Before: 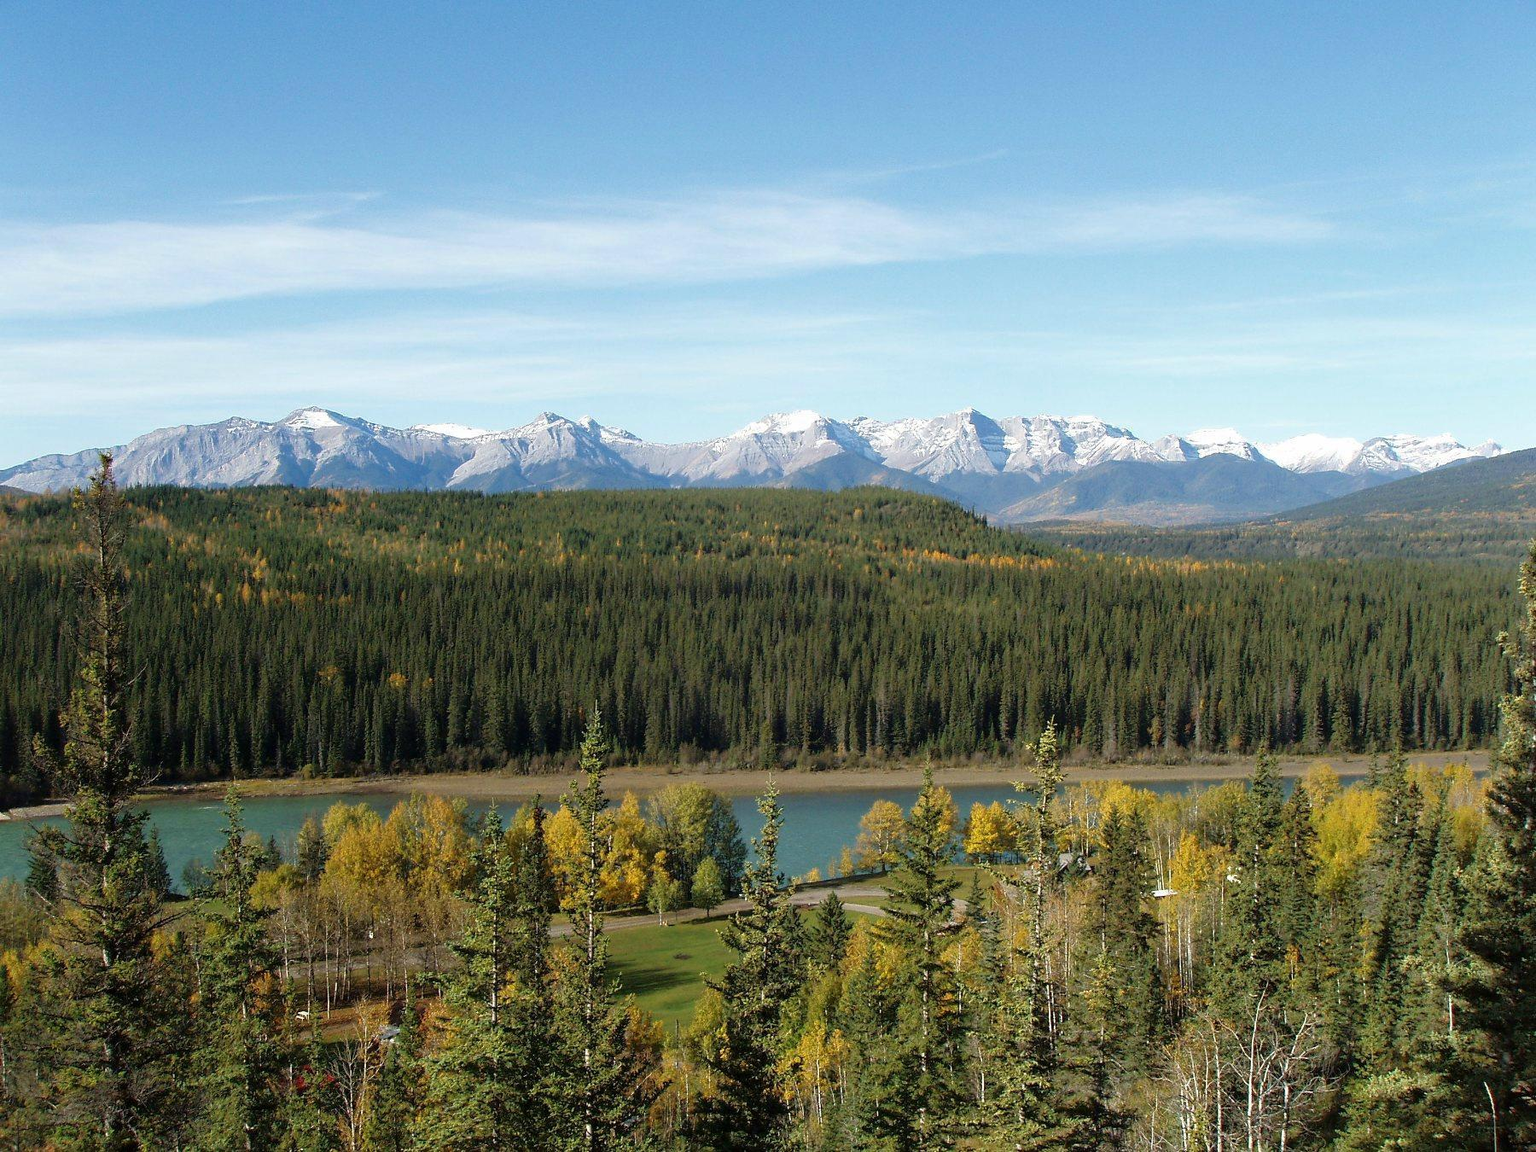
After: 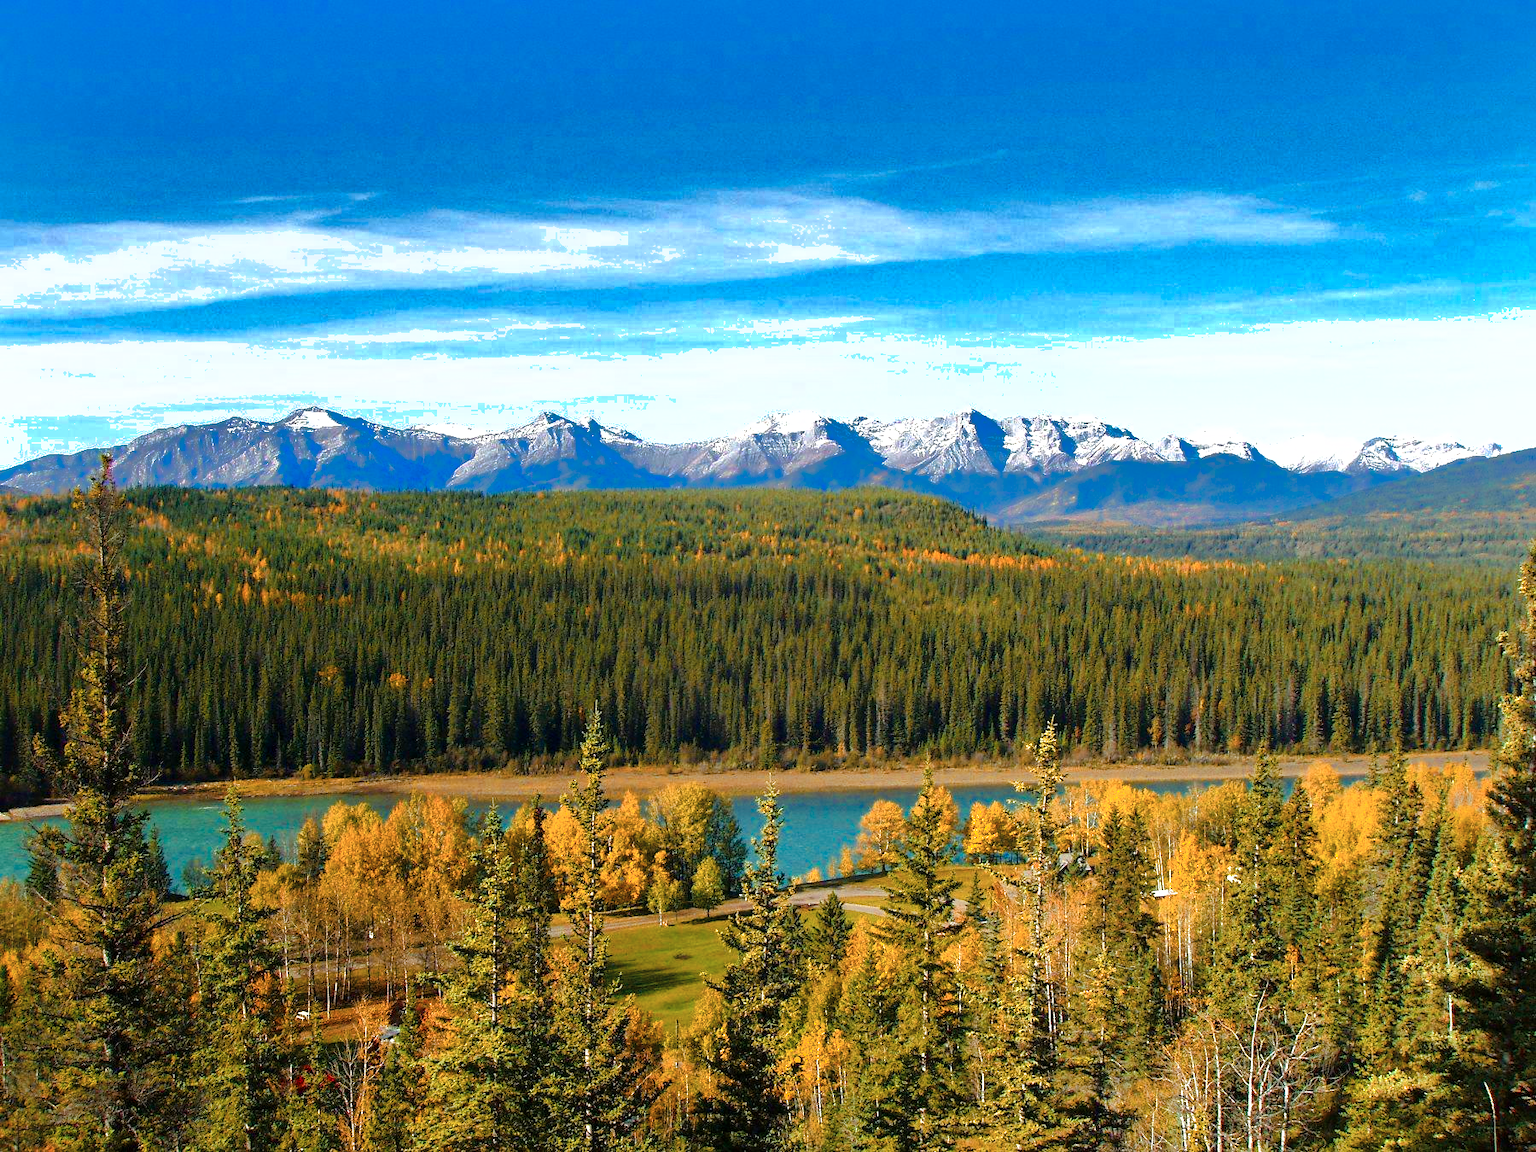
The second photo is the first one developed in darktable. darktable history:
color balance rgb: linear chroma grading › shadows 10%, linear chroma grading › highlights 10%, linear chroma grading › global chroma 15%, linear chroma grading › mid-tones 15%, perceptual saturation grading › global saturation 40%, perceptual saturation grading › highlights -25%, perceptual saturation grading › mid-tones 35%, perceptual saturation grading › shadows 35%, perceptual brilliance grading › global brilliance 11.29%, global vibrance 11.29%
shadows and highlights: shadows -19.91, highlights -73.15
color zones: curves: ch0 [(0, 0.473) (0.001, 0.473) (0.226, 0.548) (0.4, 0.589) (0.525, 0.54) (0.728, 0.403) (0.999, 0.473) (1, 0.473)]; ch1 [(0, 0.619) (0.001, 0.619) (0.234, 0.388) (0.4, 0.372) (0.528, 0.422) (0.732, 0.53) (0.999, 0.619) (1, 0.619)]; ch2 [(0, 0.547) (0.001, 0.547) (0.226, 0.45) (0.4, 0.525) (0.525, 0.585) (0.8, 0.511) (0.999, 0.547) (1, 0.547)]
